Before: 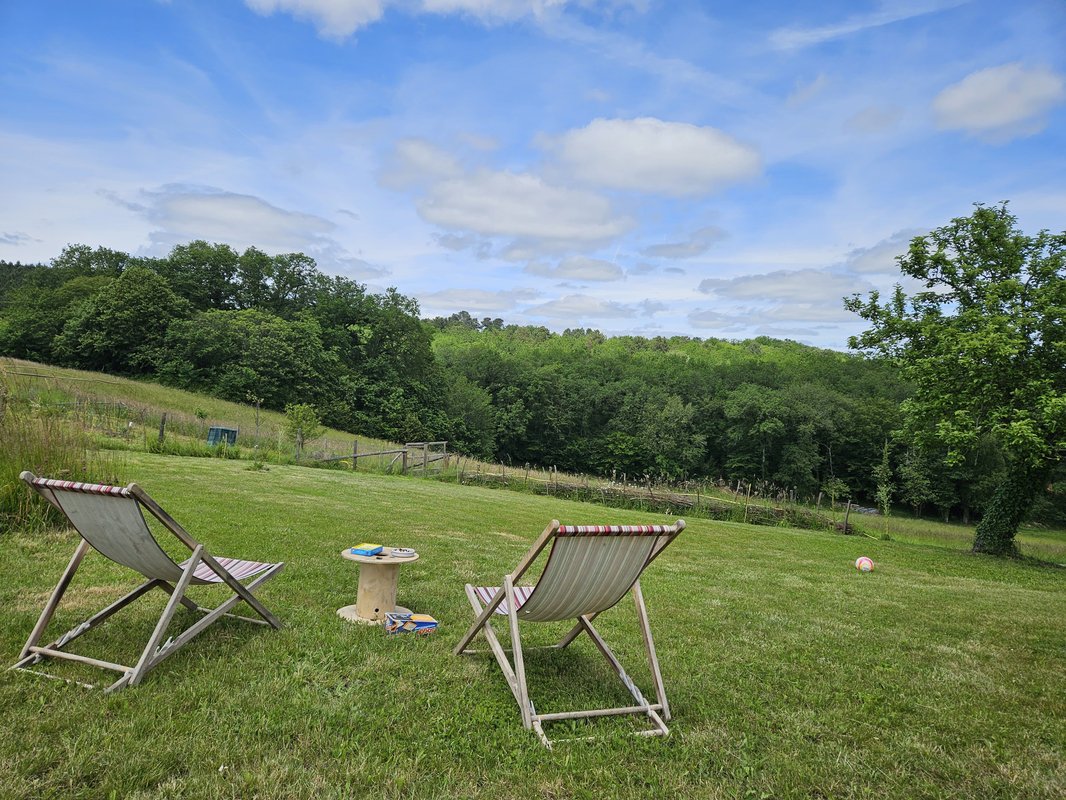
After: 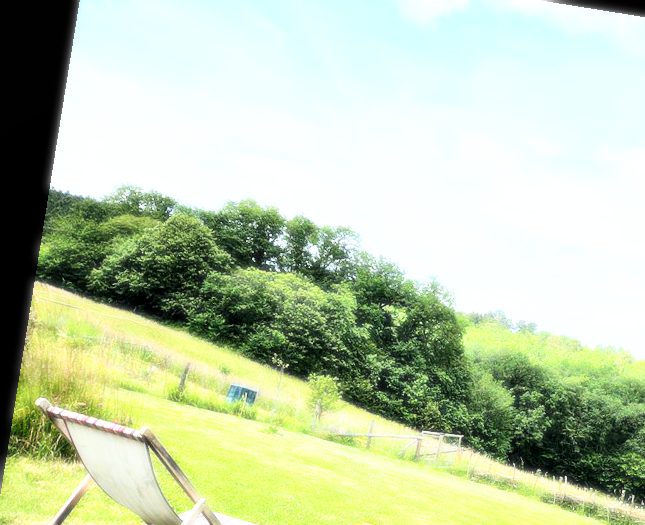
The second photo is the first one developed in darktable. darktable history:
bloom: size 0%, threshold 54.82%, strength 8.31%
contrast brightness saturation: saturation -0.05
base curve: curves: ch0 [(0, 0) (0.007, 0.004) (0.027, 0.03) (0.046, 0.07) (0.207, 0.54) (0.442, 0.872) (0.673, 0.972) (1, 1)], preserve colors none
crop and rotate: left 3.047%, top 7.509%, right 42.236%, bottom 37.598%
local contrast: mode bilateral grid, contrast 20, coarseness 50, detail 148%, midtone range 0.2
exposure: exposure 0.081 EV, compensate highlight preservation false
rotate and perspective: rotation 9.12°, automatic cropping off
